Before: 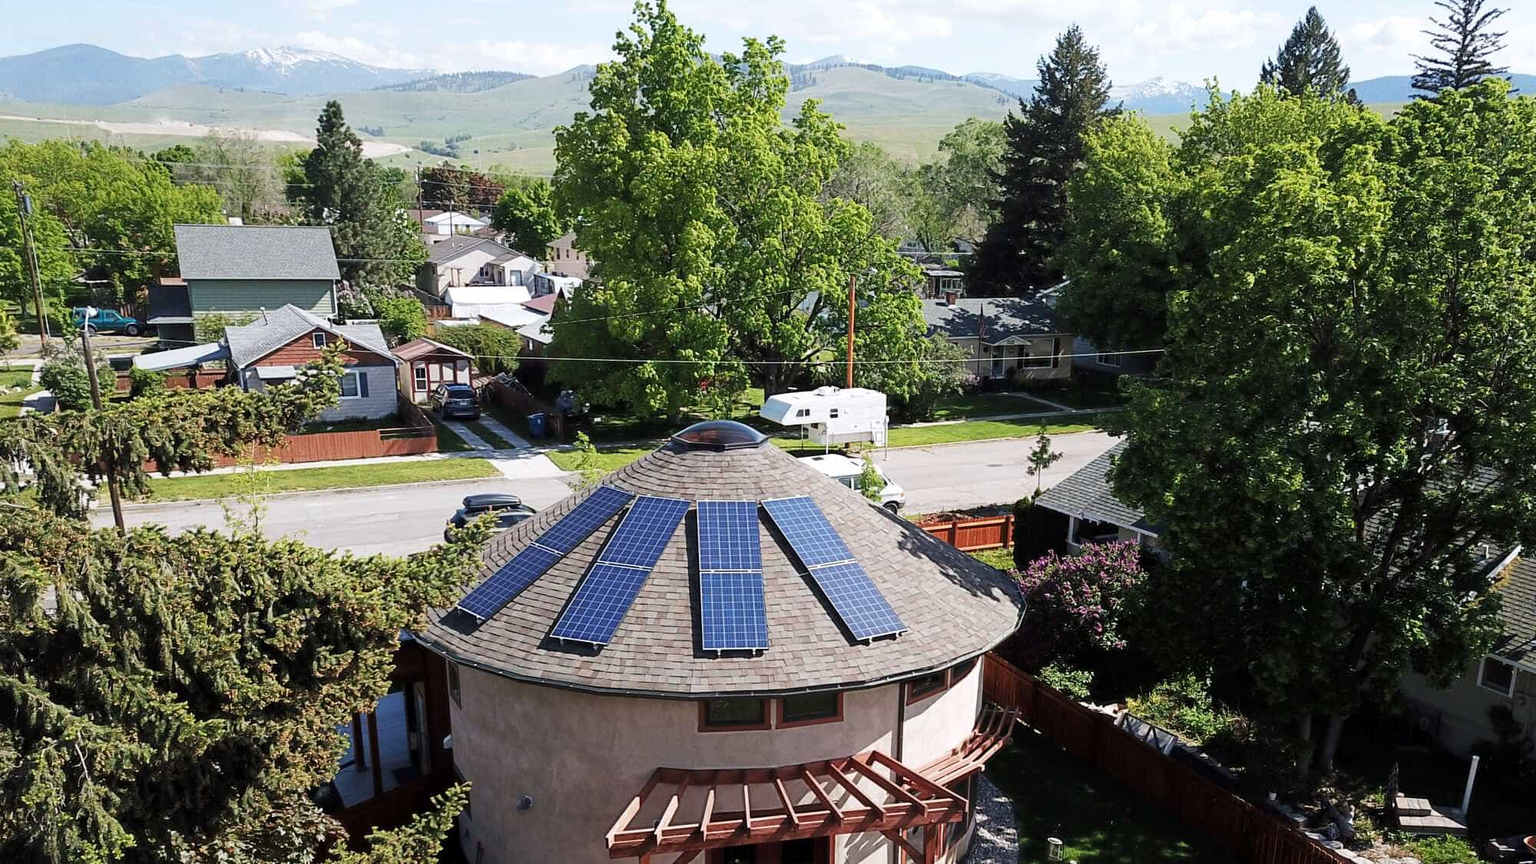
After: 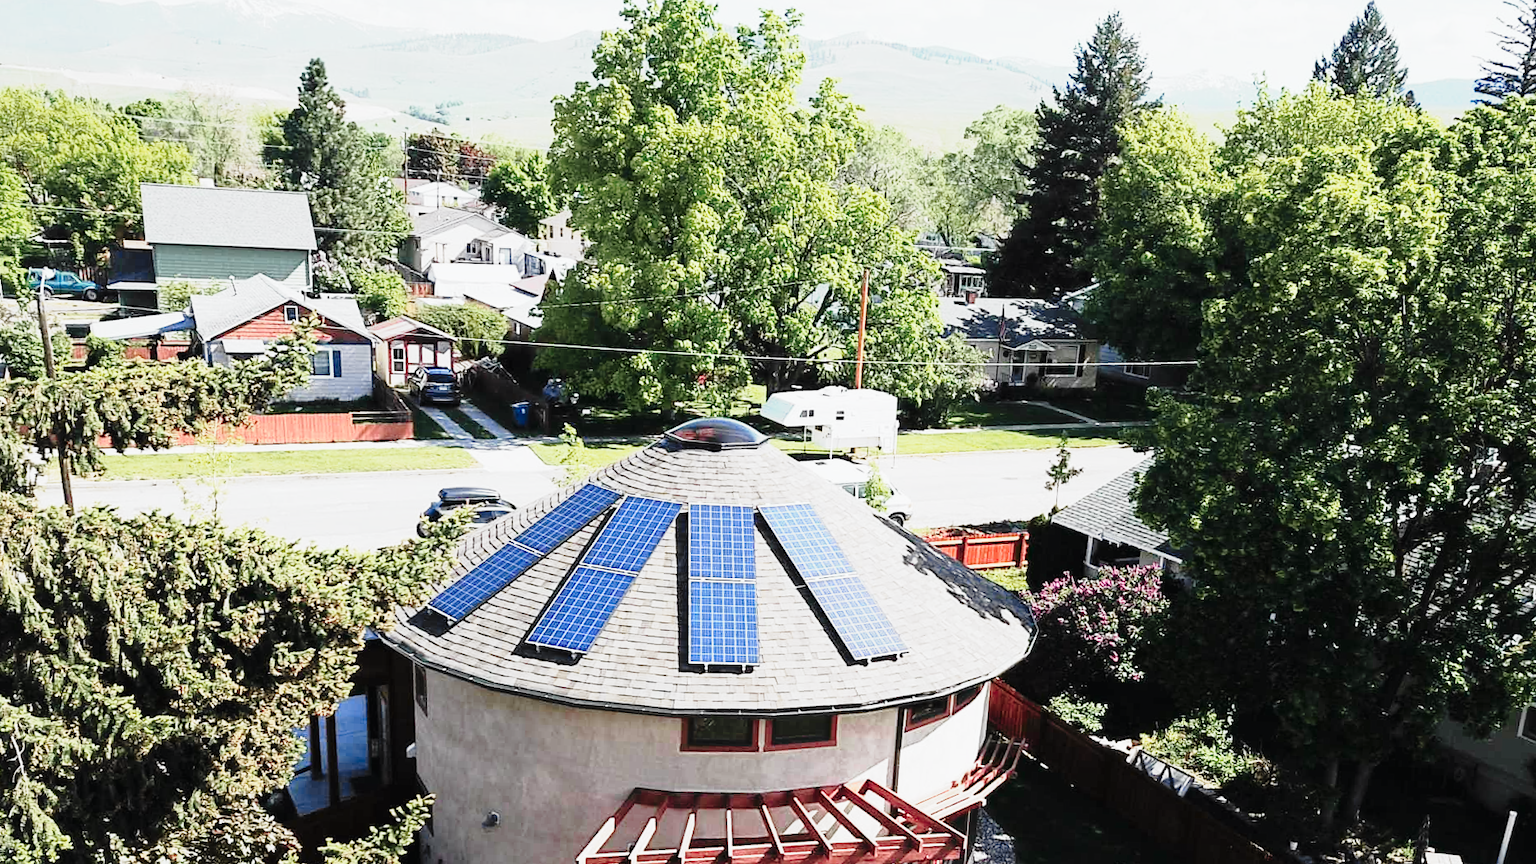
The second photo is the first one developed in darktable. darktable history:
exposure: black level correction -0.002, exposure 0.54 EV, compensate highlight preservation false
base curve: curves: ch0 [(0, 0) (0.028, 0.03) (0.121, 0.232) (0.46, 0.748) (0.859, 0.968) (1, 1)], preserve colors none
tone curve: curves: ch0 [(0, 0) (0.058, 0.037) (0.214, 0.183) (0.304, 0.288) (0.561, 0.554) (0.687, 0.677) (0.768, 0.768) (0.858, 0.861) (0.987, 0.945)]; ch1 [(0, 0) (0.172, 0.123) (0.312, 0.296) (0.432, 0.448) (0.471, 0.469) (0.502, 0.5) (0.521, 0.505) (0.565, 0.569) (0.663, 0.663) (0.703, 0.721) (0.857, 0.917) (1, 1)]; ch2 [(0, 0) (0.411, 0.424) (0.485, 0.497) (0.502, 0.5) (0.517, 0.511) (0.556, 0.551) (0.626, 0.594) (0.709, 0.661) (1, 1)], color space Lab, independent channels, preserve colors none
crop and rotate: angle -2.38°
